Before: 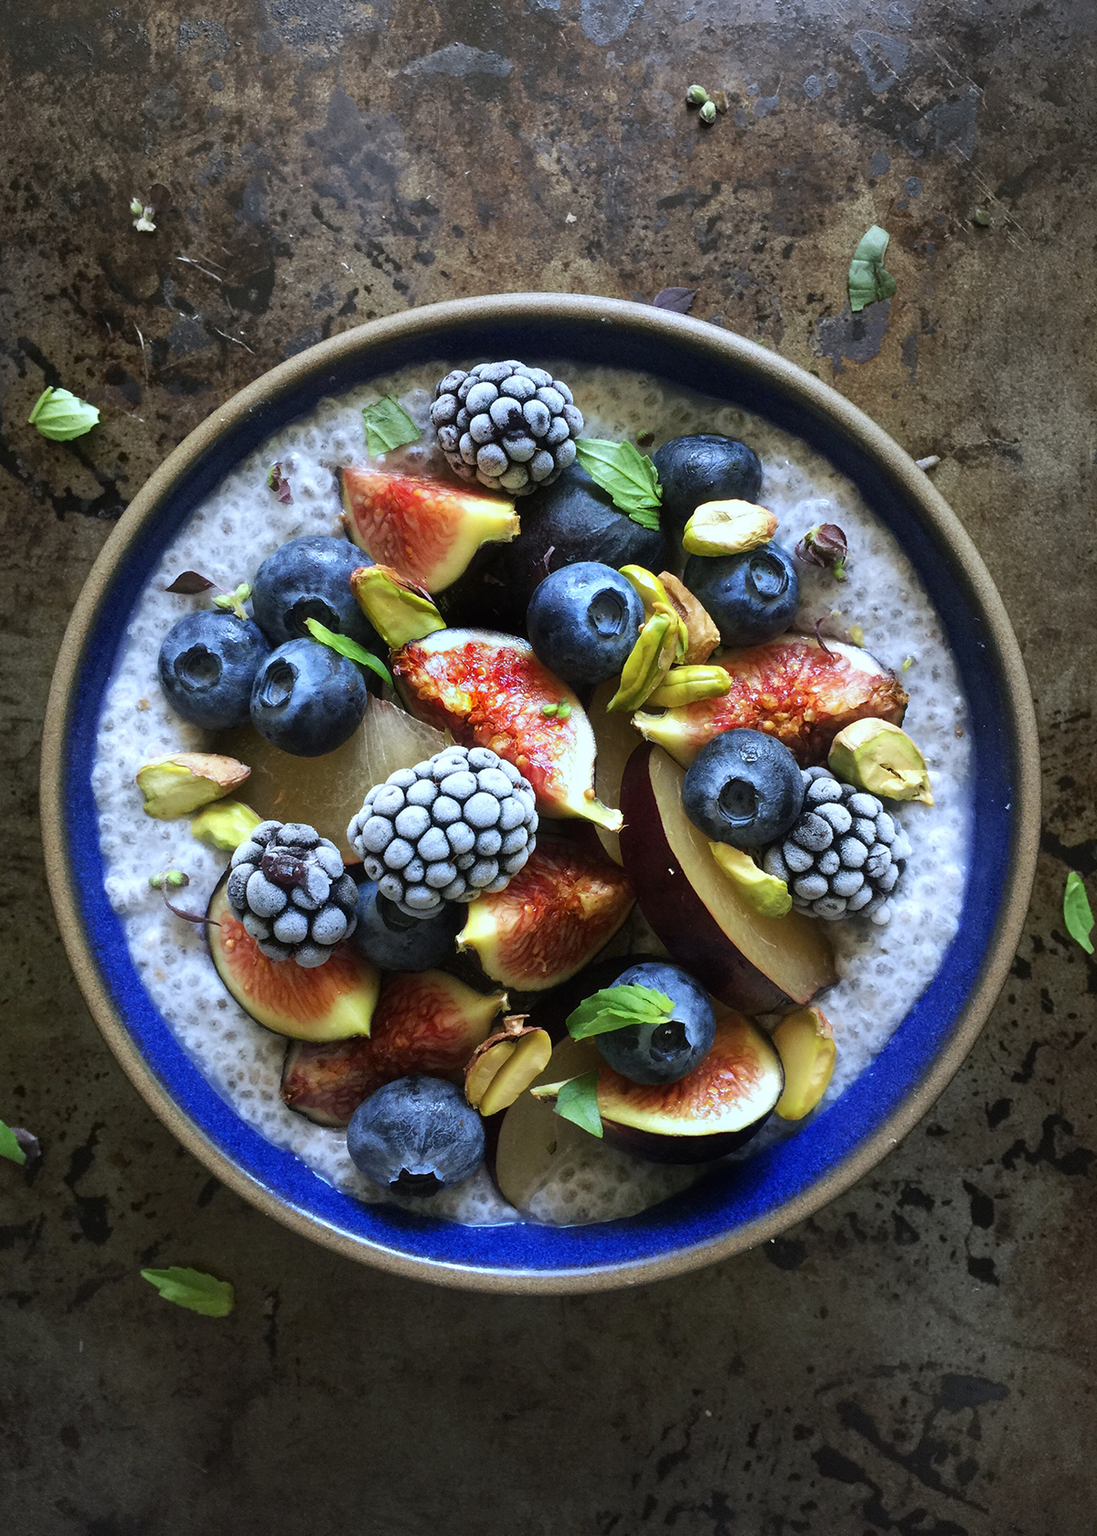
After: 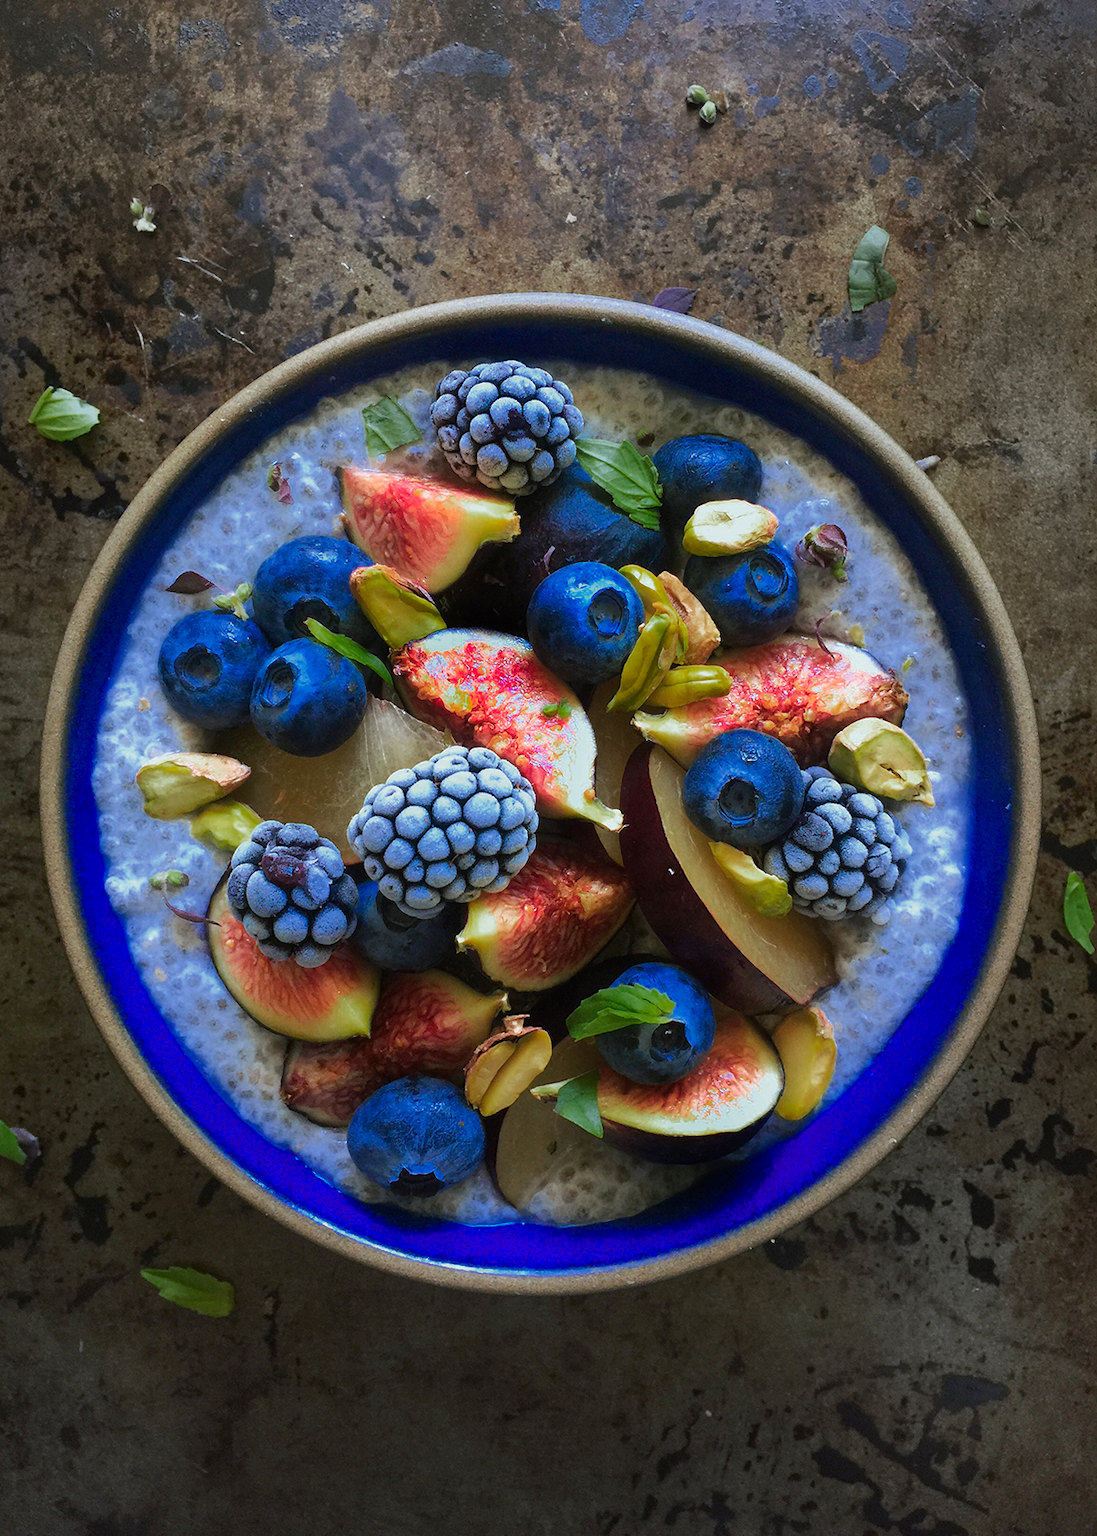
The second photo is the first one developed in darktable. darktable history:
color zones: curves: ch0 [(0, 0.553) (0.123, 0.58) (0.23, 0.419) (0.468, 0.155) (0.605, 0.132) (0.723, 0.063) (0.833, 0.172) (0.921, 0.468)]; ch1 [(0.025, 0.645) (0.229, 0.584) (0.326, 0.551) (0.537, 0.446) (0.599, 0.911) (0.708, 1) (0.805, 0.944)]; ch2 [(0.086, 0.468) (0.254, 0.464) (0.638, 0.564) (0.702, 0.592) (0.768, 0.564)]
contrast brightness saturation: saturation -0.068
